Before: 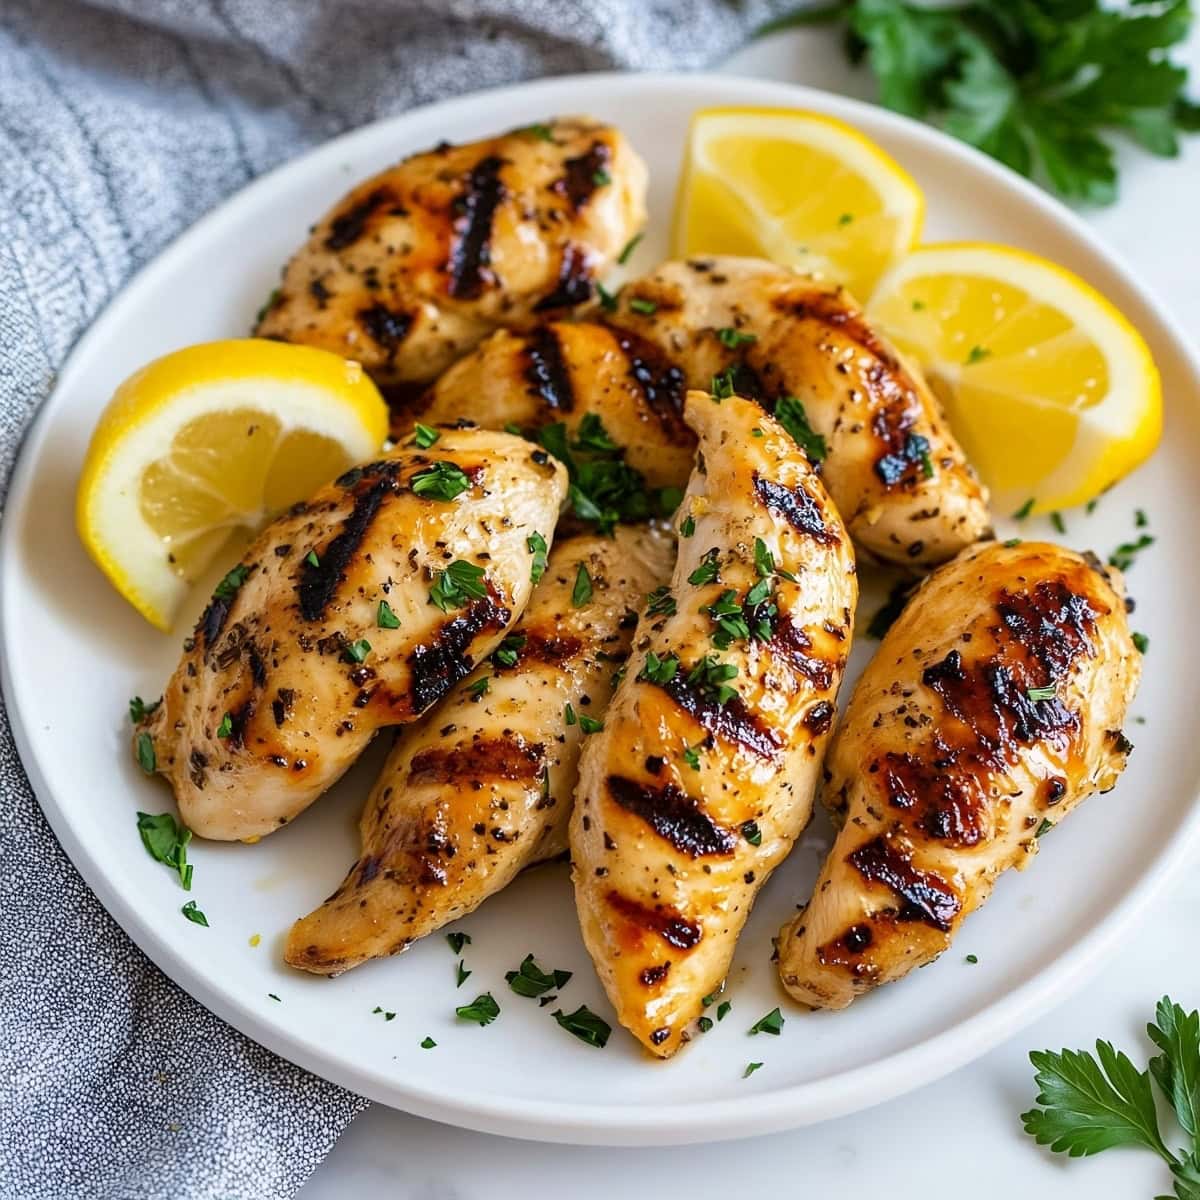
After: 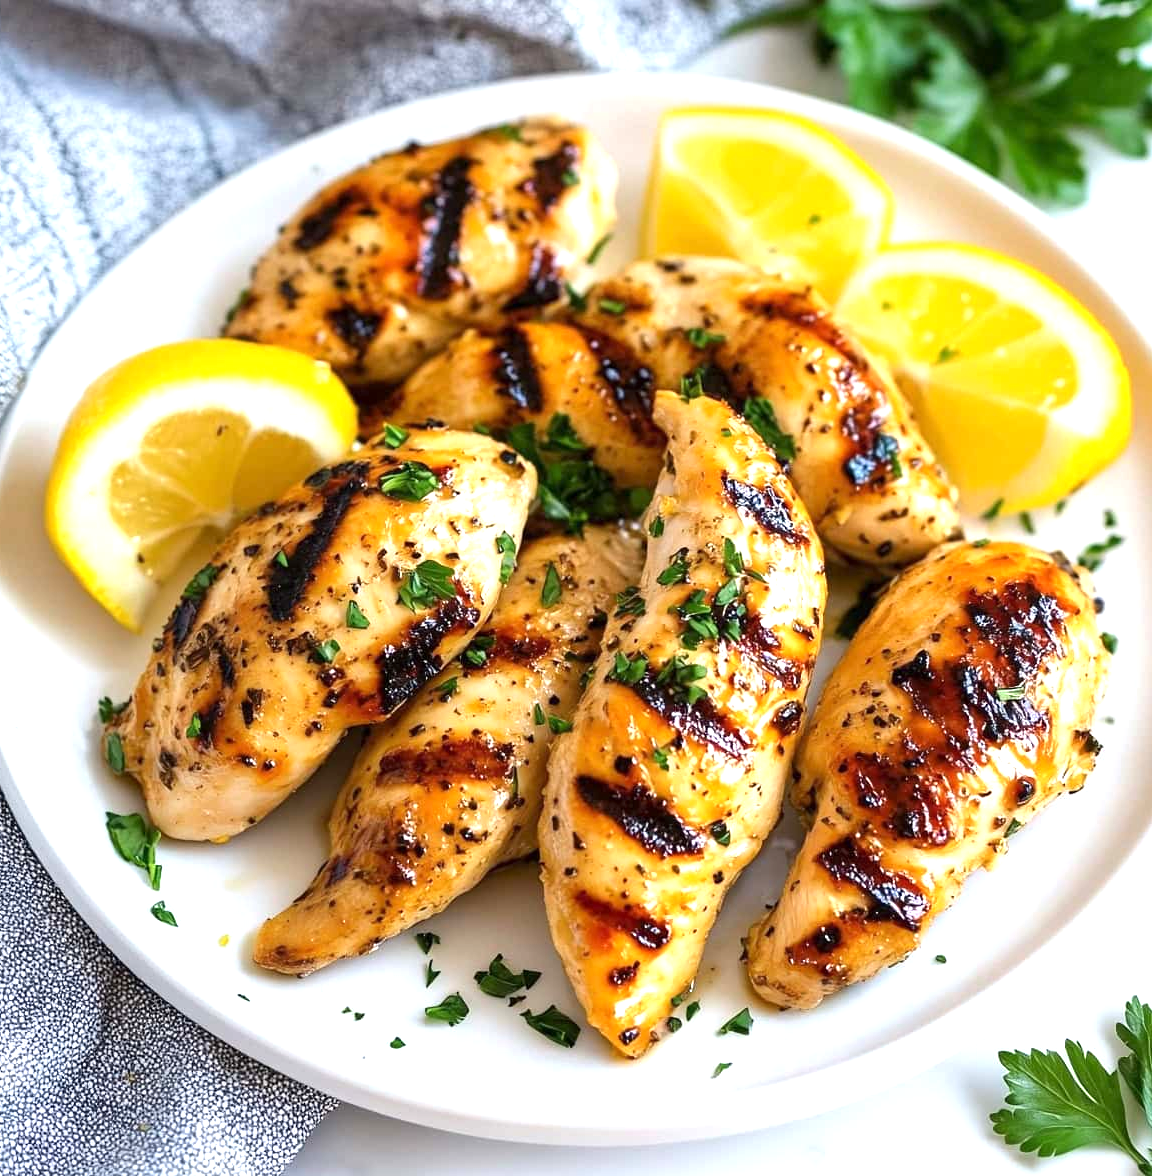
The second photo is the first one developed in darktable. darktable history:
tone equalizer: edges refinement/feathering 500, mask exposure compensation -1.57 EV, preserve details no
crop and rotate: left 2.643%, right 1.285%, bottom 1.942%
exposure: exposure 0.731 EV, compensate exposure bias true, compensate highlight preservation false
